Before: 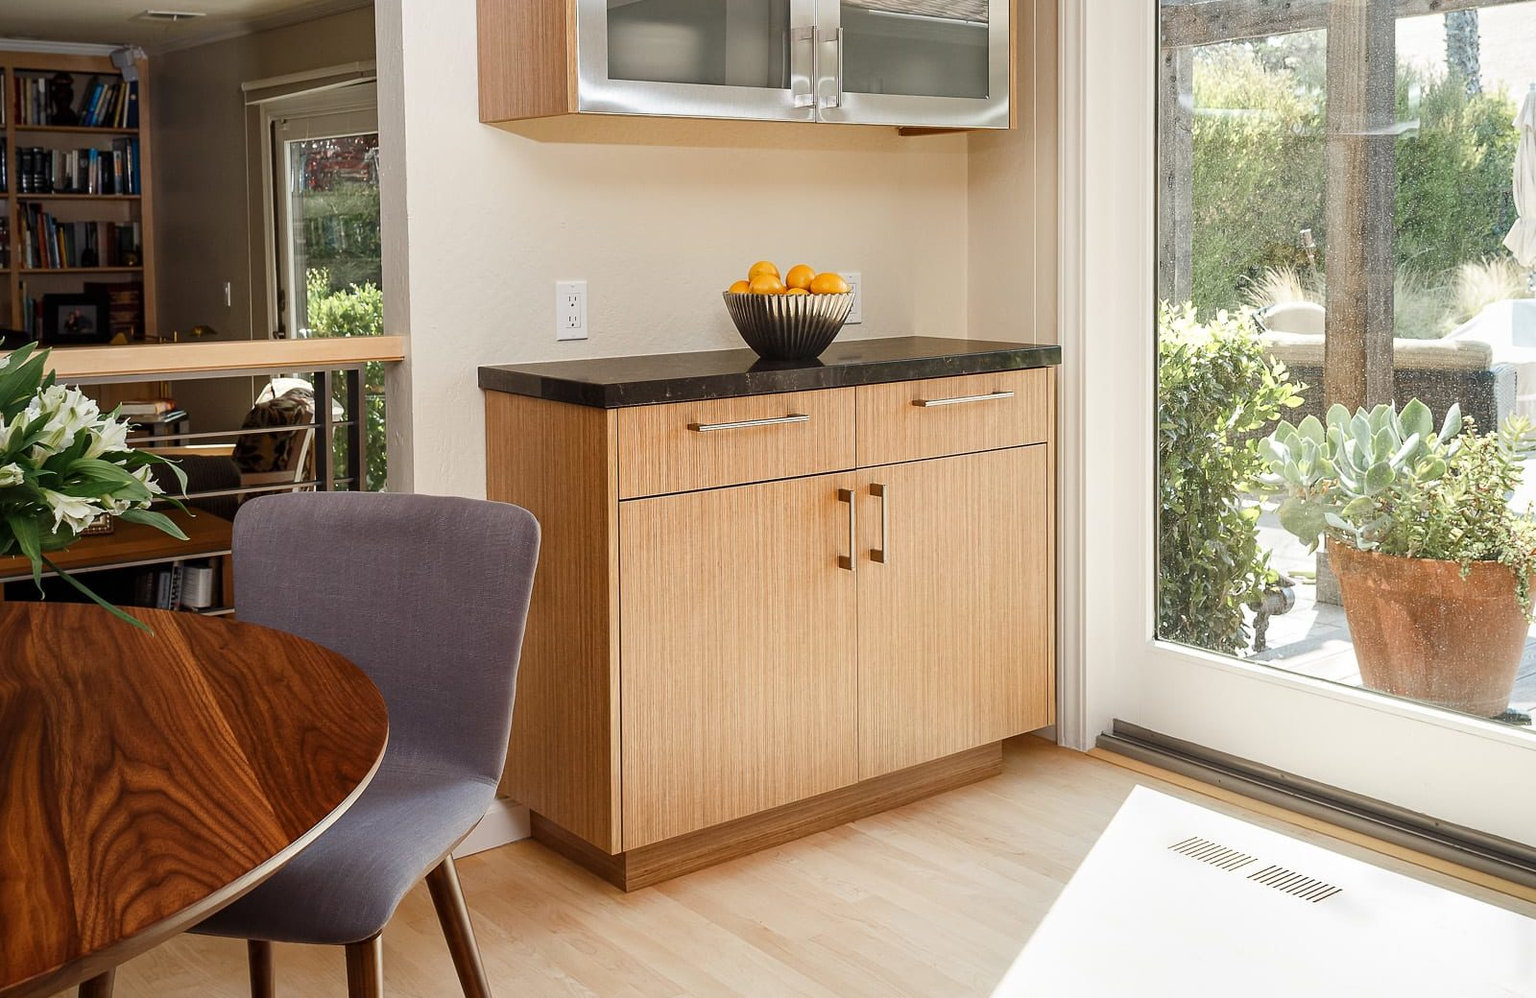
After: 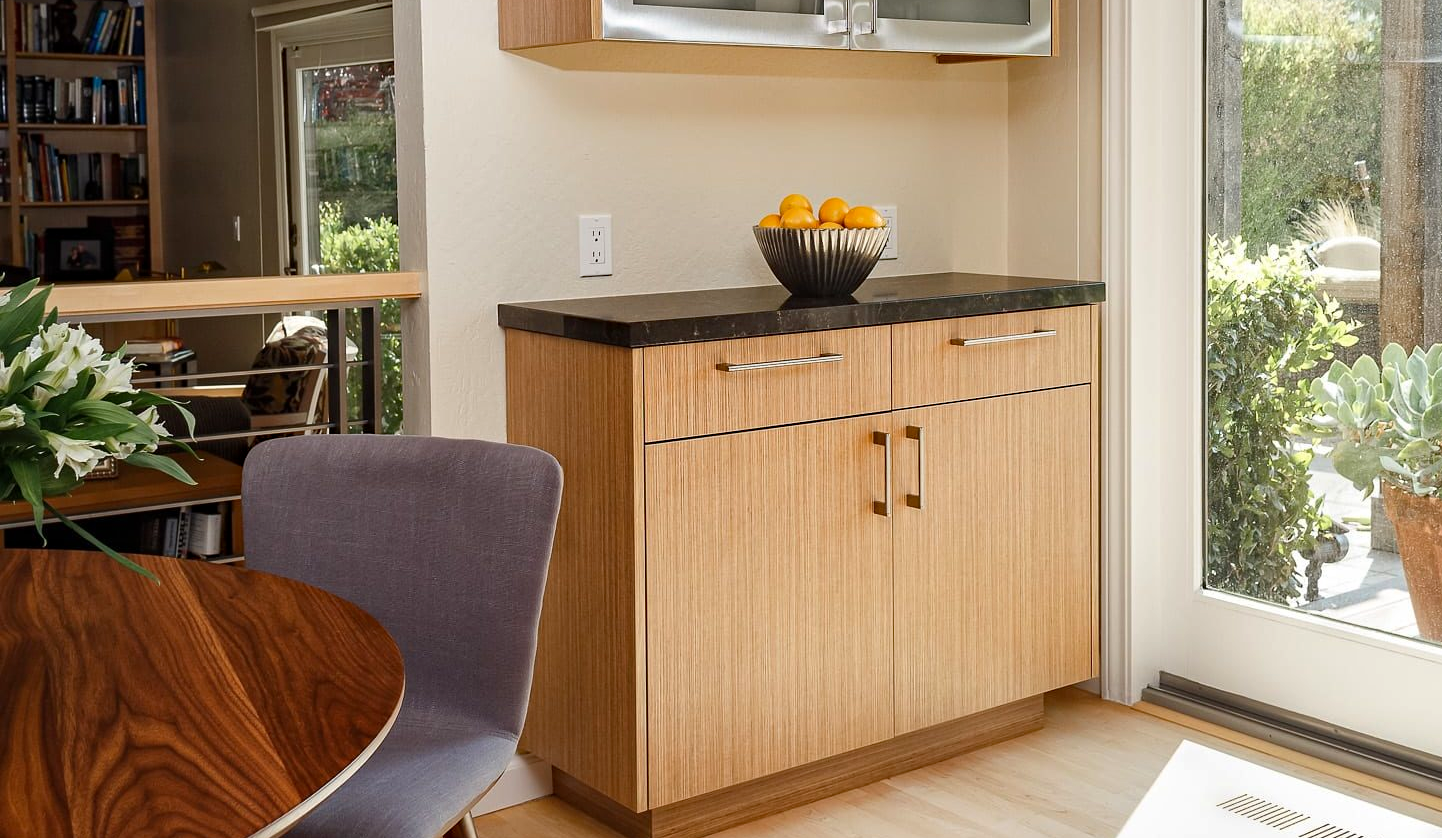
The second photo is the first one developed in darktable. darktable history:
haze removal: adaptive false
crop: top 7.512%, right 9.849%, bottom 11.901%
